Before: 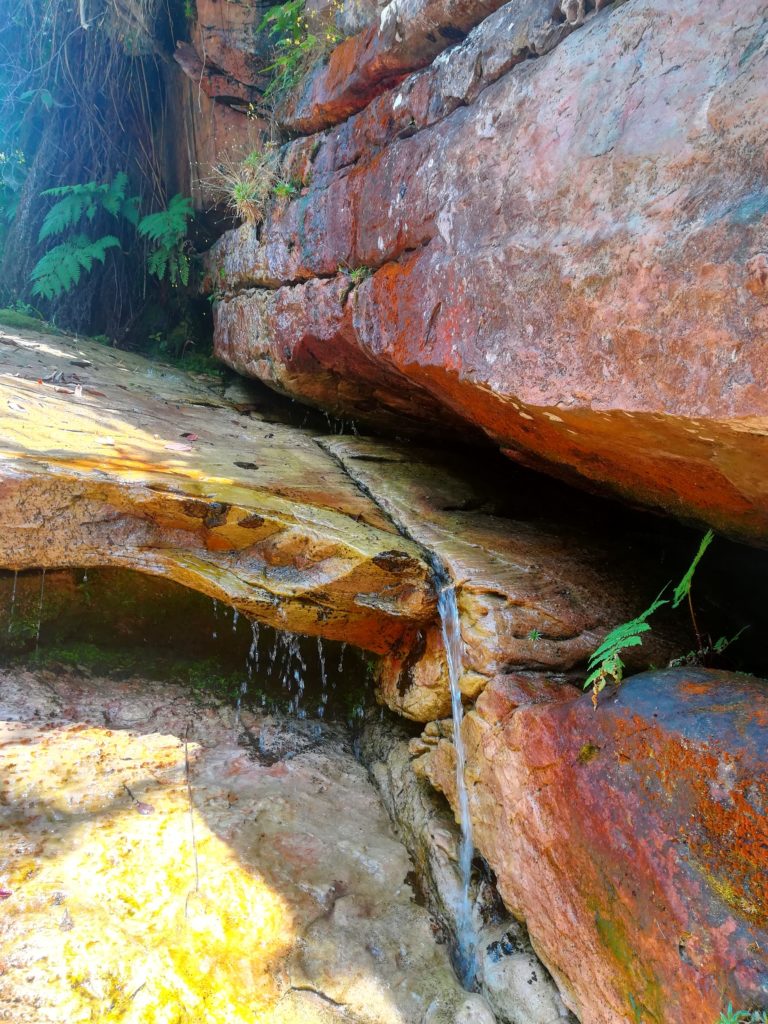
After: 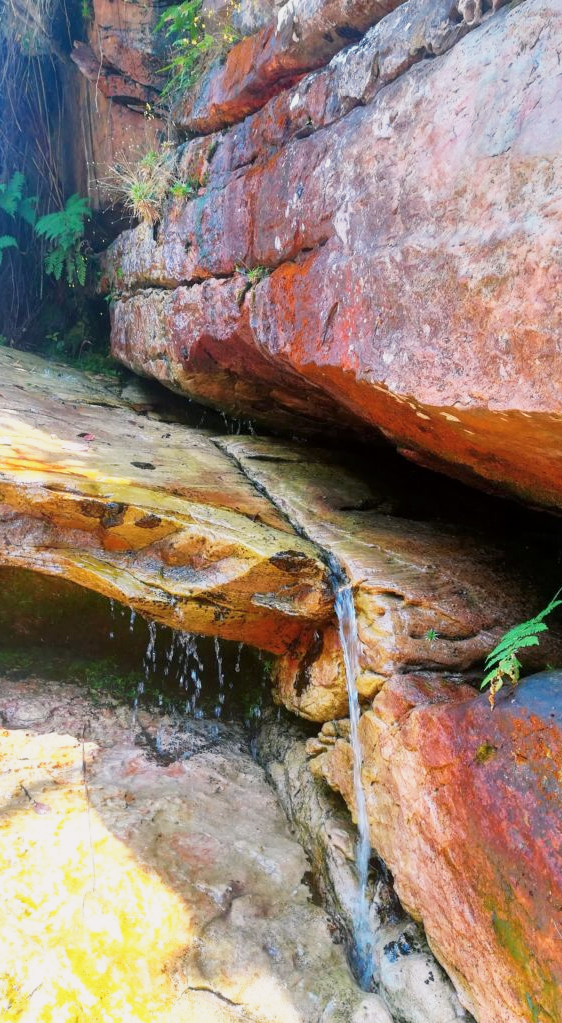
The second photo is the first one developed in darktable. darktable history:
crop: left 13.443%, right 13.31%
tone equalizer: -8 EV -0.55 EV
base curve: curves: ch0 [(0, 0) (0.088, 0.125) (0.176, 0.251) (0.354, 0.501) (0.613, 0.749) (1, 0.877)], preserve colors none
color balance rgb: shadows lift › chroma 1.41%, shadows lift › hue 260°, power › chroma 0.5%, power › hue 260°, highlights gain › chroma 1%, highlights gain › hue 27°, saturation formula JzAzBz (2021)
